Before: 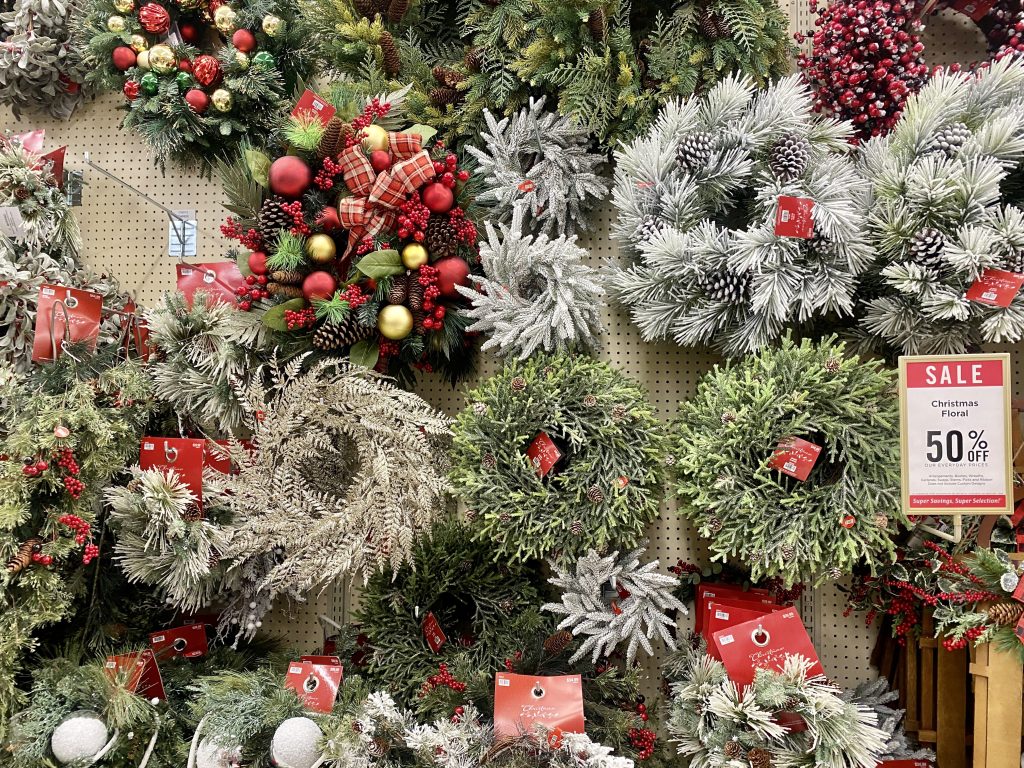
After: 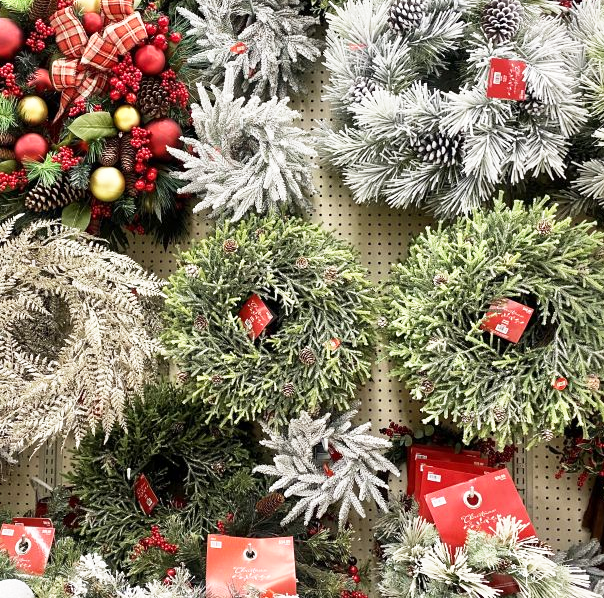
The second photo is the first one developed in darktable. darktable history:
base curve: curves: ch0 [(0, 0) (0.579, 0.807) (1, 1)], preserve colors none
crop and rotate: left 28.155%, top 18.091%, right 12.798%, bottom 3.932%
